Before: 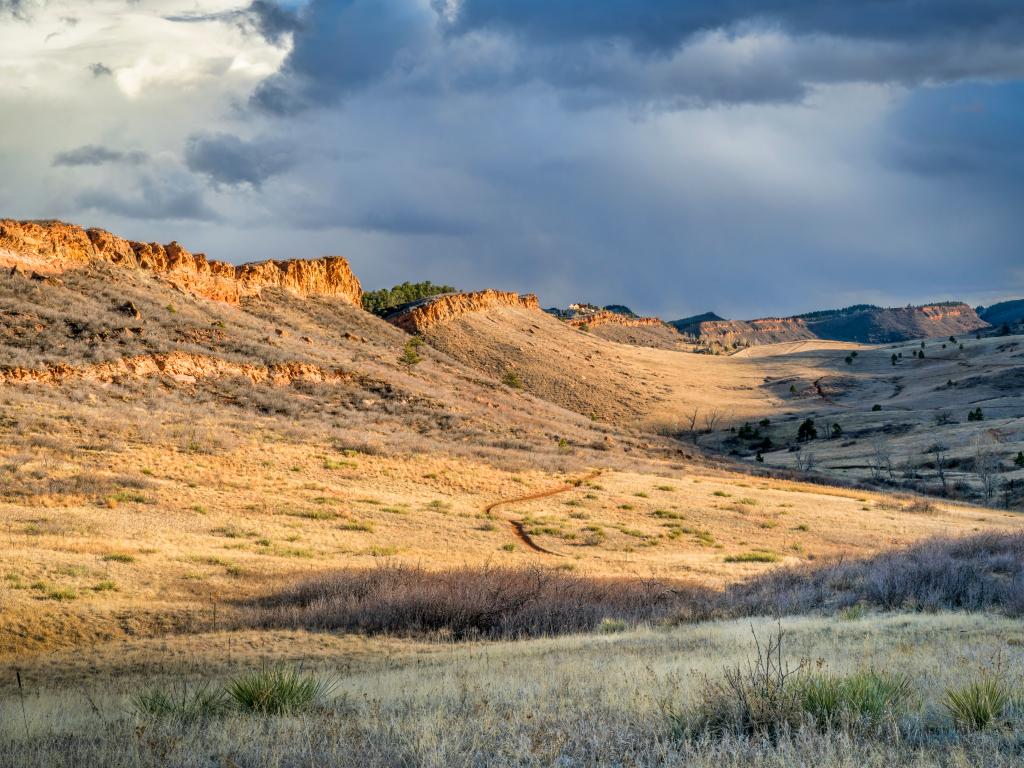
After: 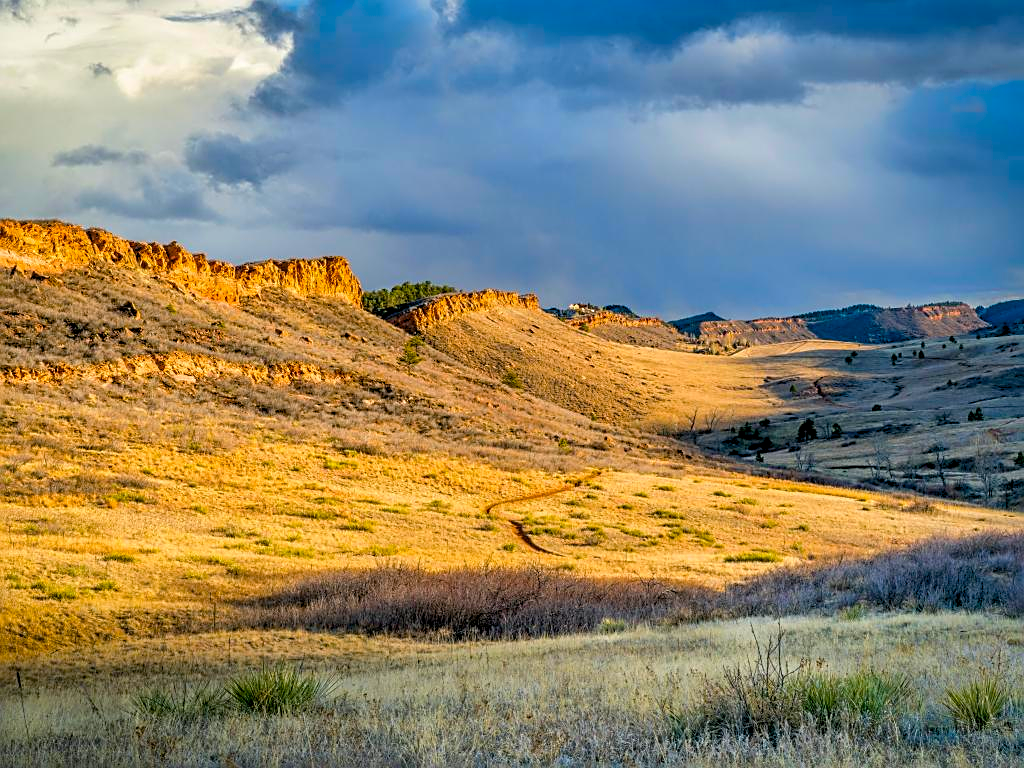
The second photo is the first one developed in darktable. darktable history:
sharpen: amount 0.497
color balance rgb: global offset › luminance -0.495%, linear chroma grading › global chroma 15.509%, perceptual saturation grading › global saturation 0.559%, global vibrance 40.174%
